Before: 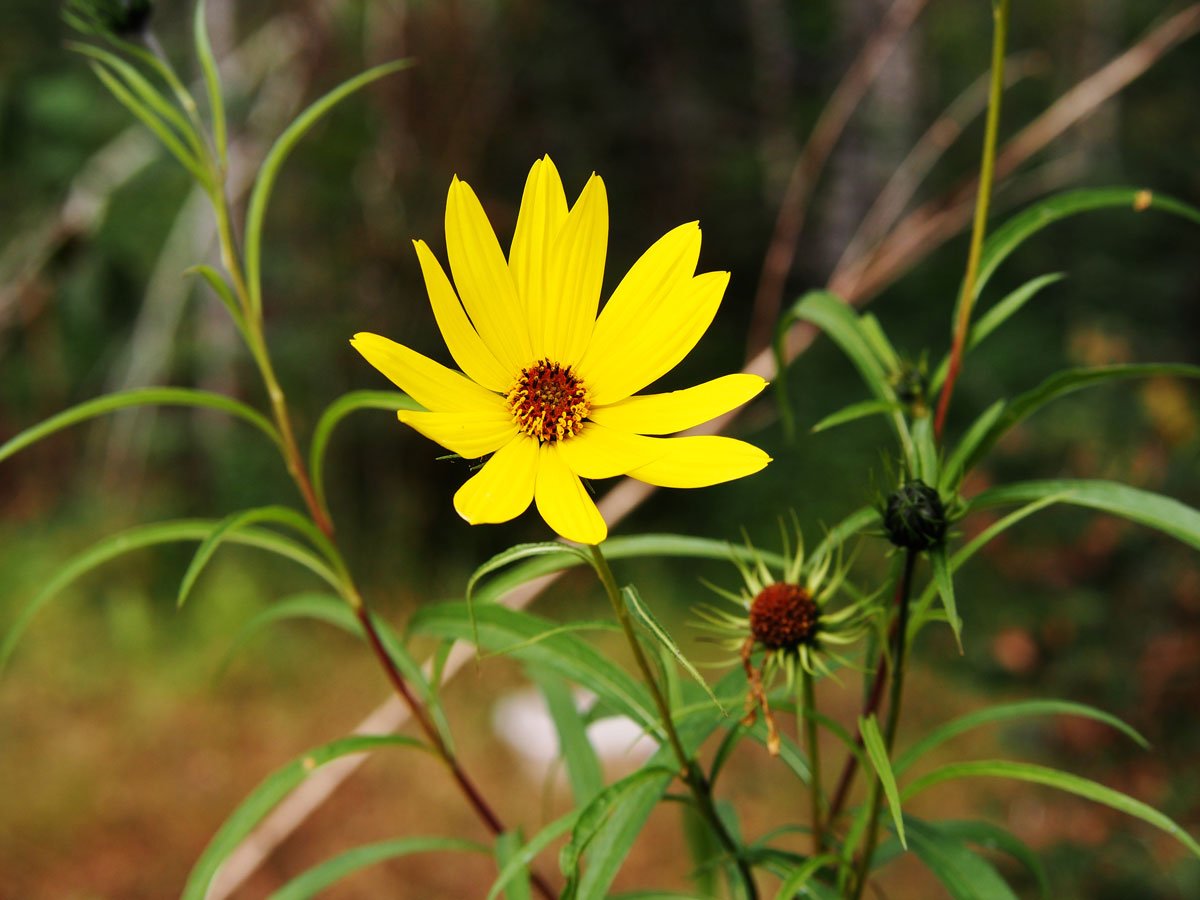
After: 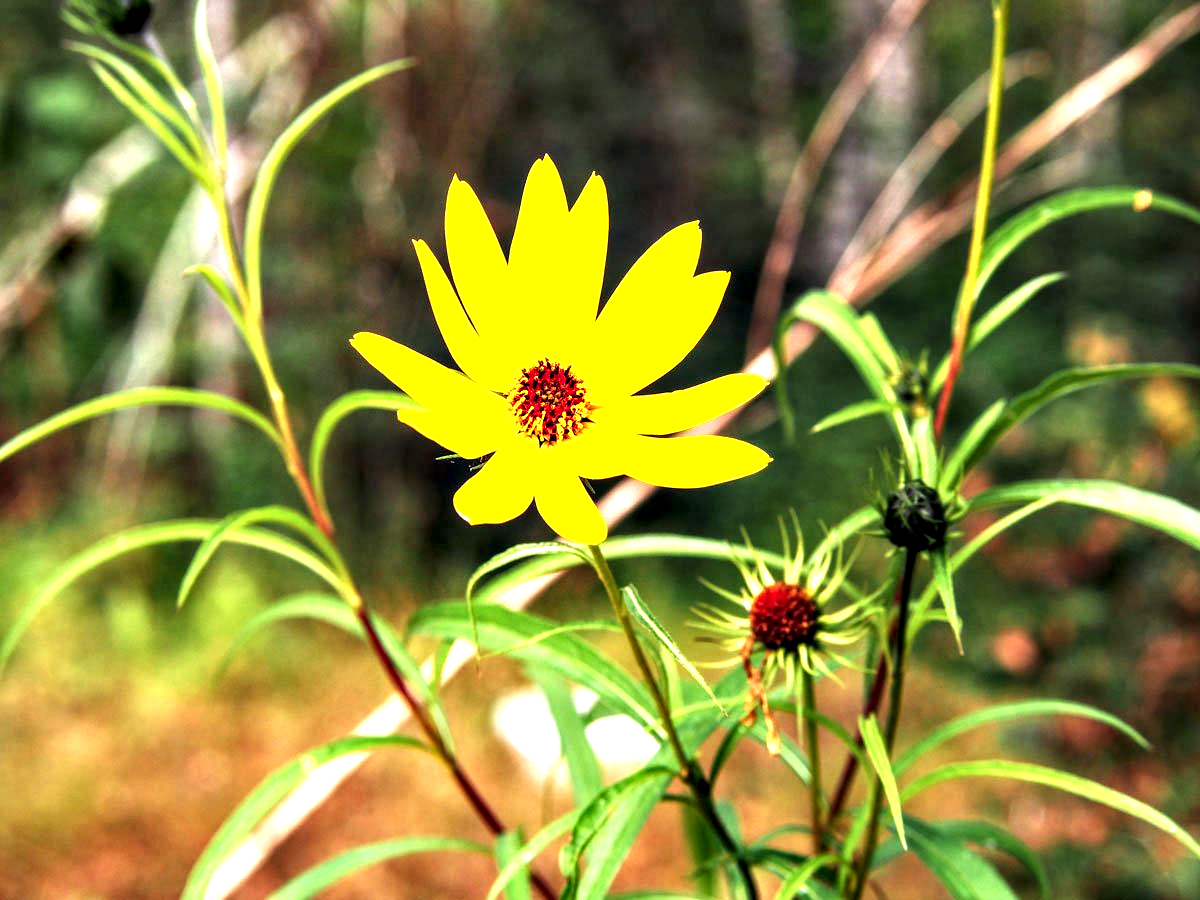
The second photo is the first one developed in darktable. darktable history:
contrast equalizer: octaves 7, y [[0.6 ×6], [0.55 ×6], [0 ×6], [0 ×6], [0 ×6]]
exposure: black level correction 0, exposure 1.443 EV, compensate highlight preservation false
local contrast: on, module defaults
